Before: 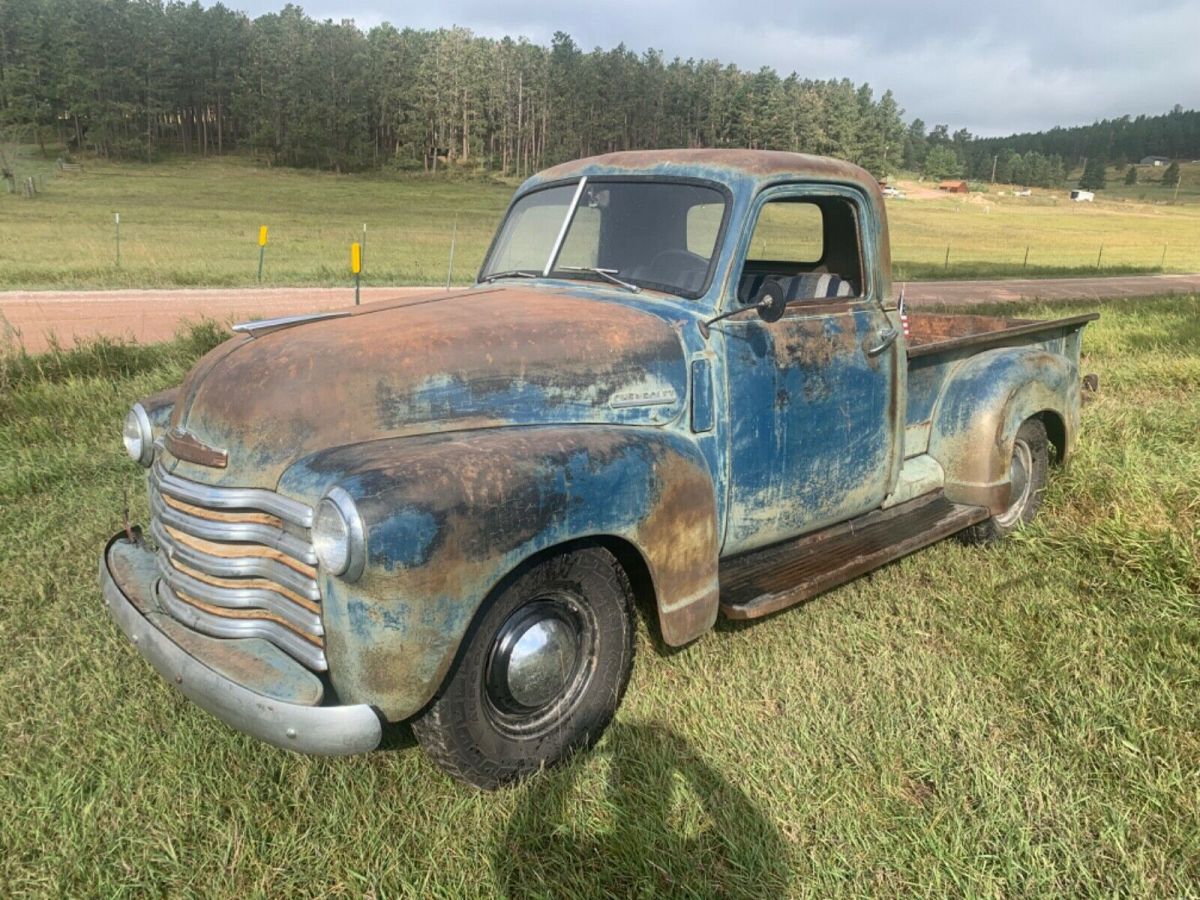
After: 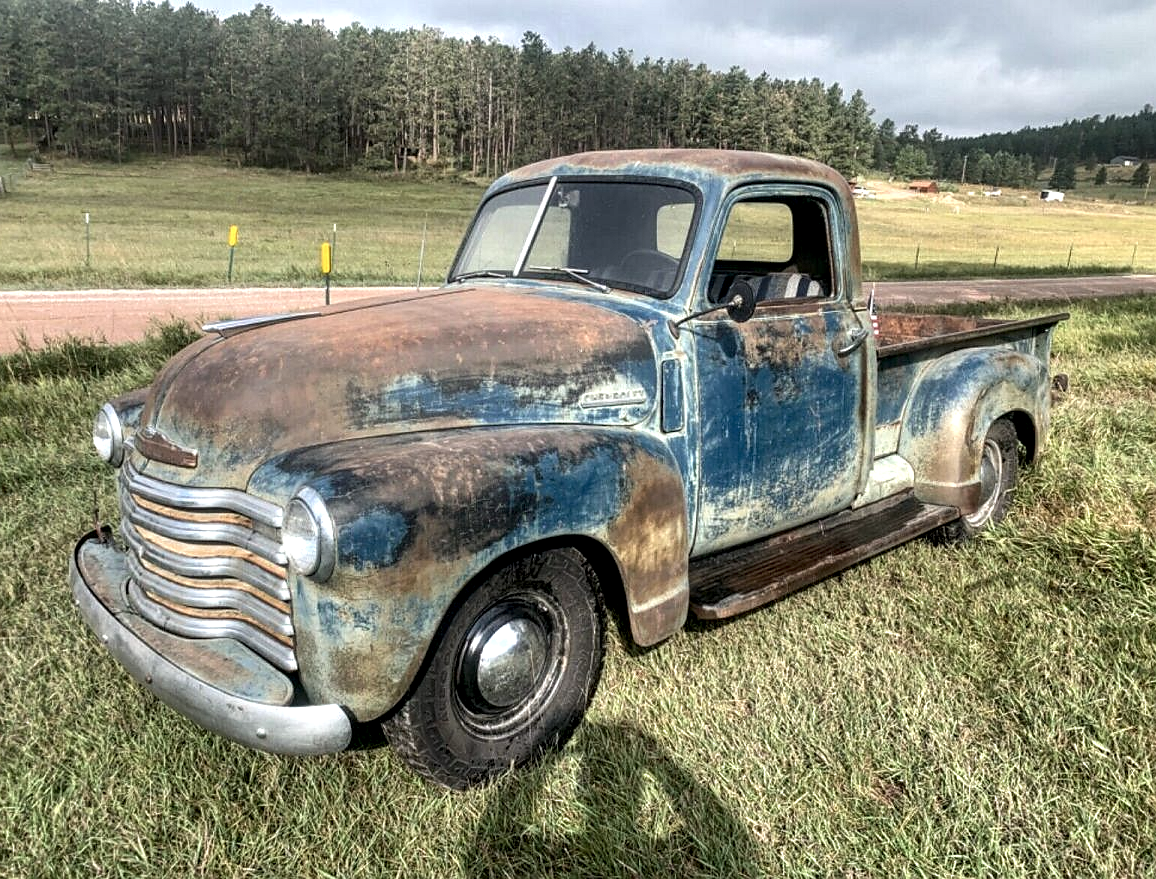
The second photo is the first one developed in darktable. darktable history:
color correction: highlights b* -0.014, saturation 0.811
contrast equalizer: y [[0.6 ×6], [0.55 ×6], [0 ×6], [0 ×6], [0 ×6]]
local contrast: on, module defaults
sharpen: radius 0.997, threshold 0.921
crop and rotate: left 2.543%, right 1.054%, bottom 2.228%
